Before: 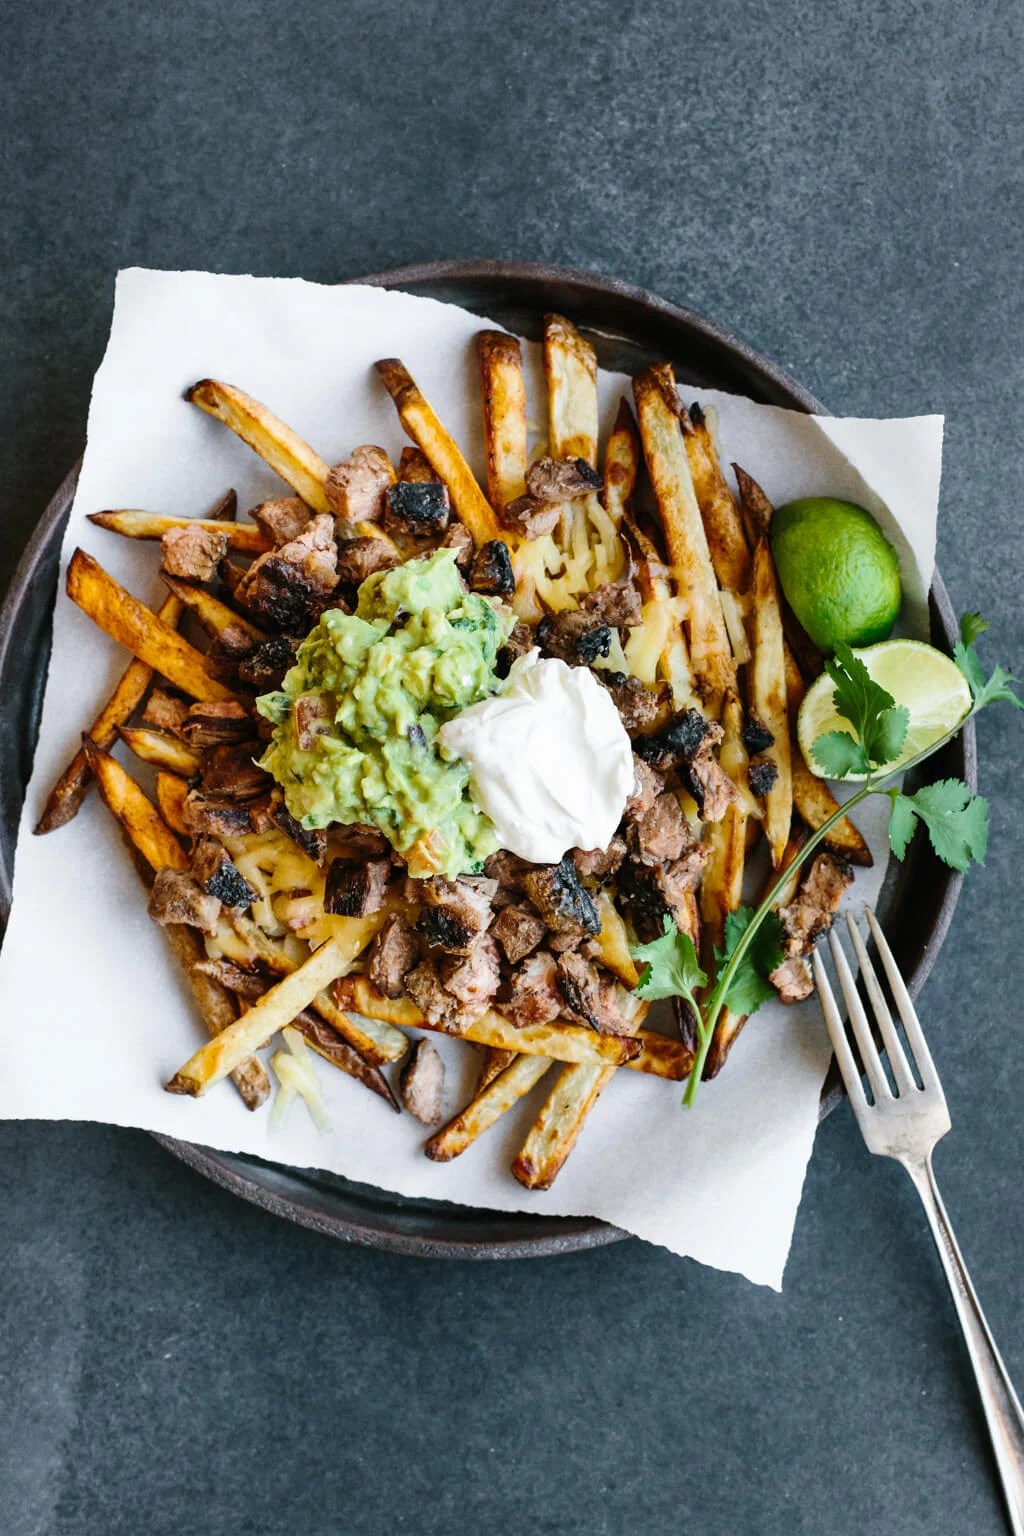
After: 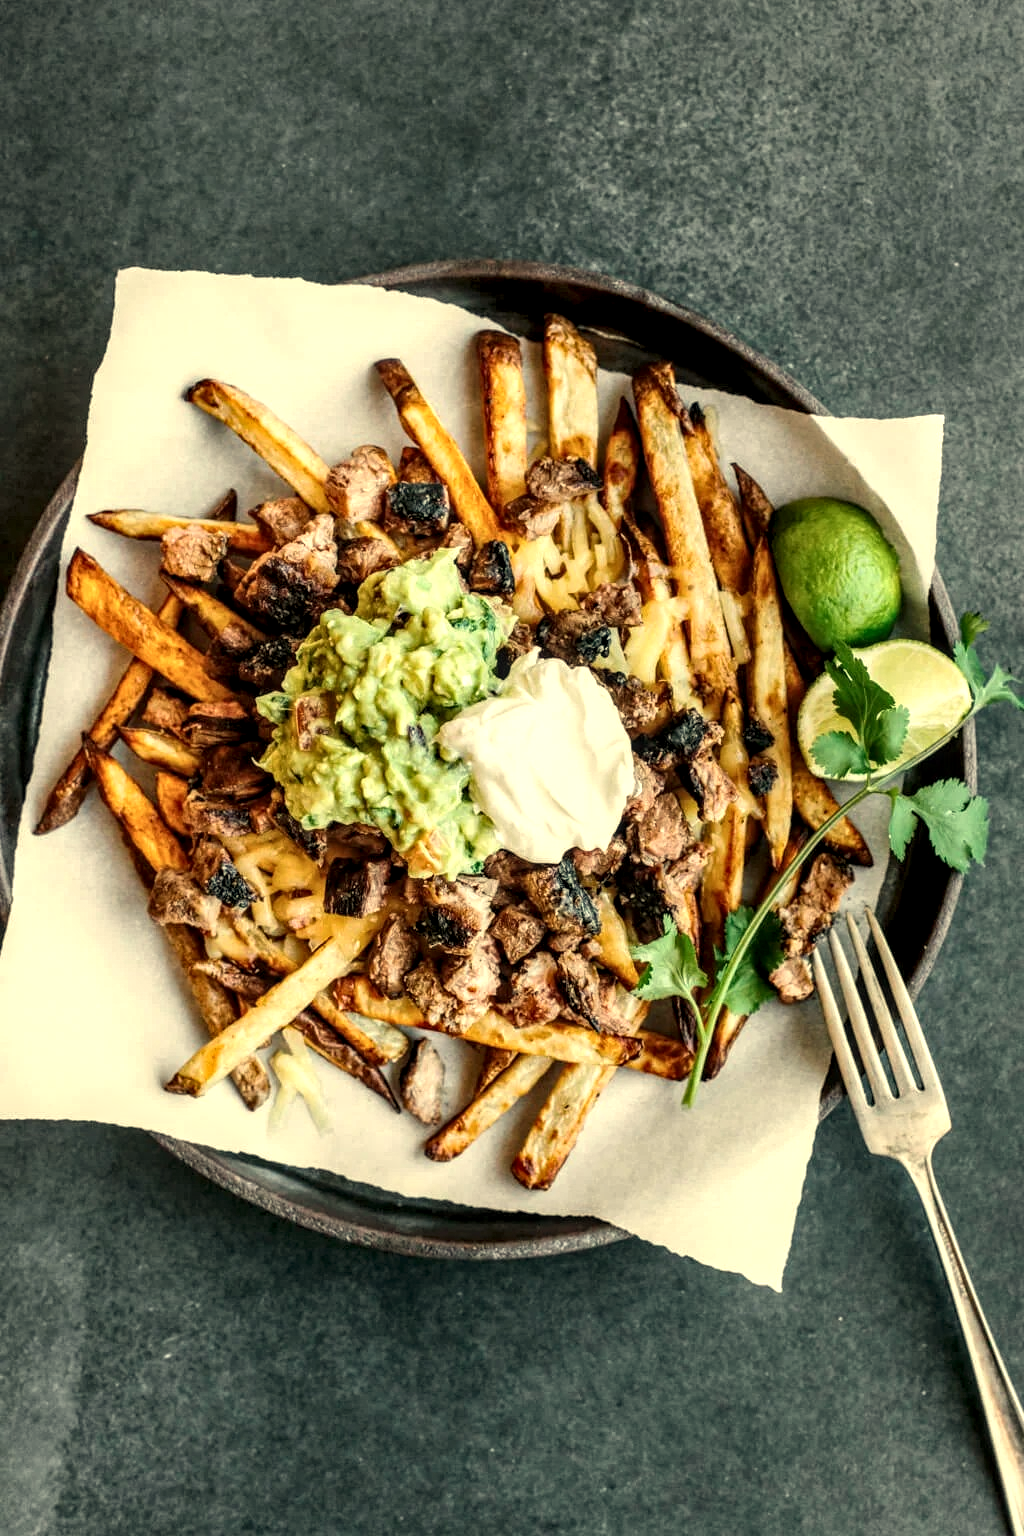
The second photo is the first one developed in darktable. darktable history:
white balance: red 1.08, blue 0.791
local contrast: detail 160%
